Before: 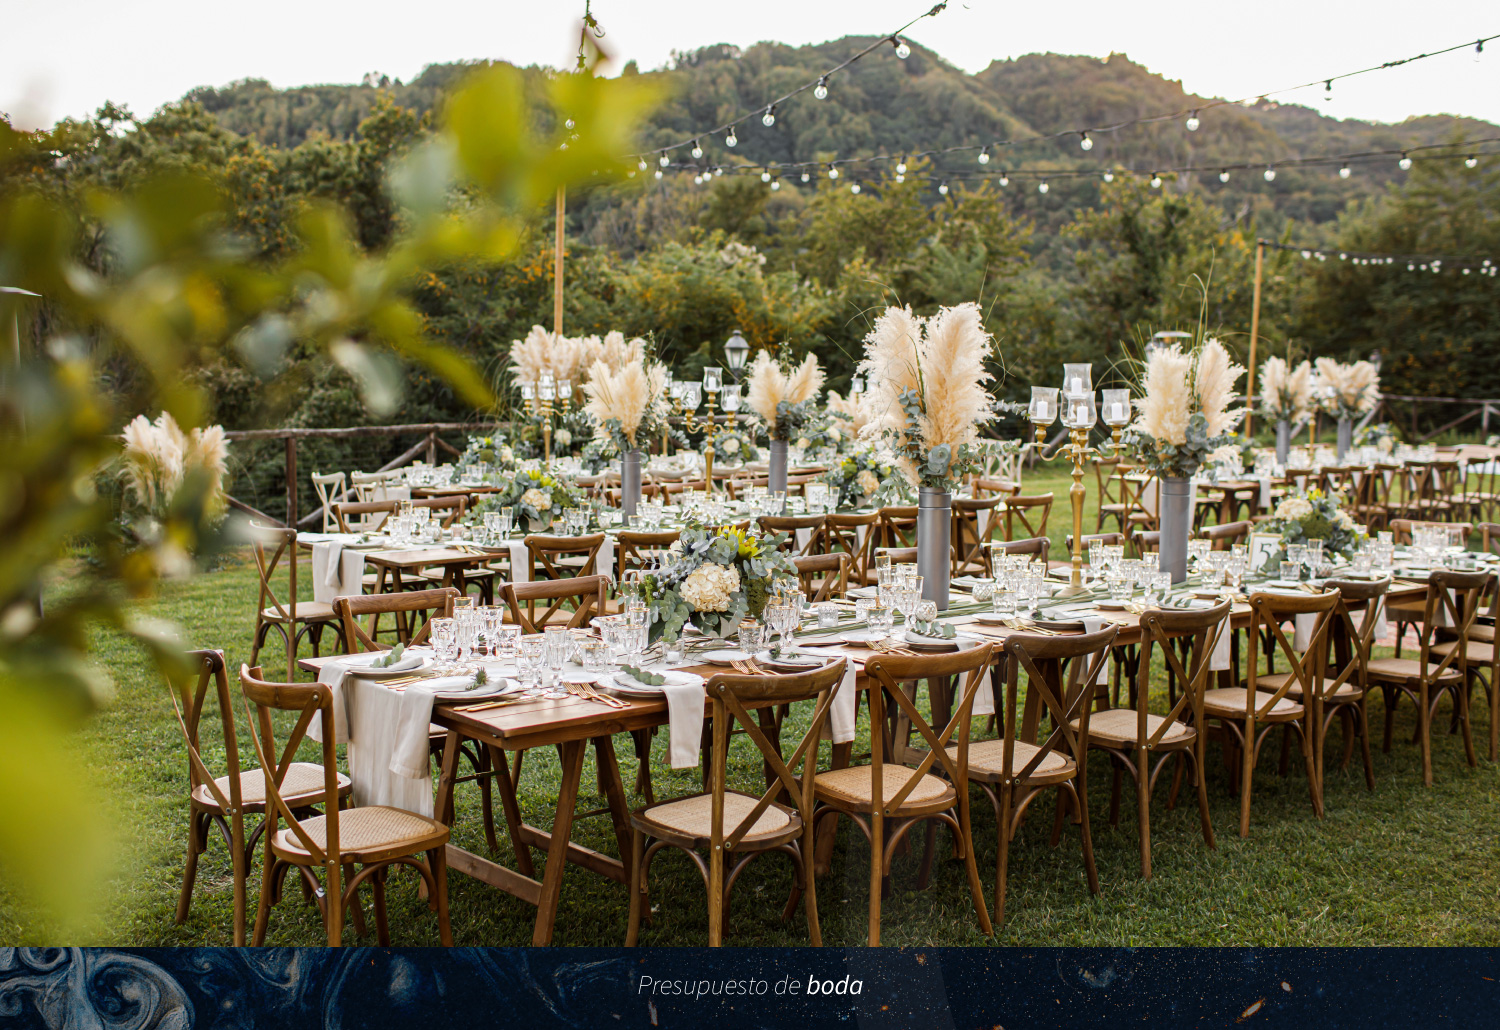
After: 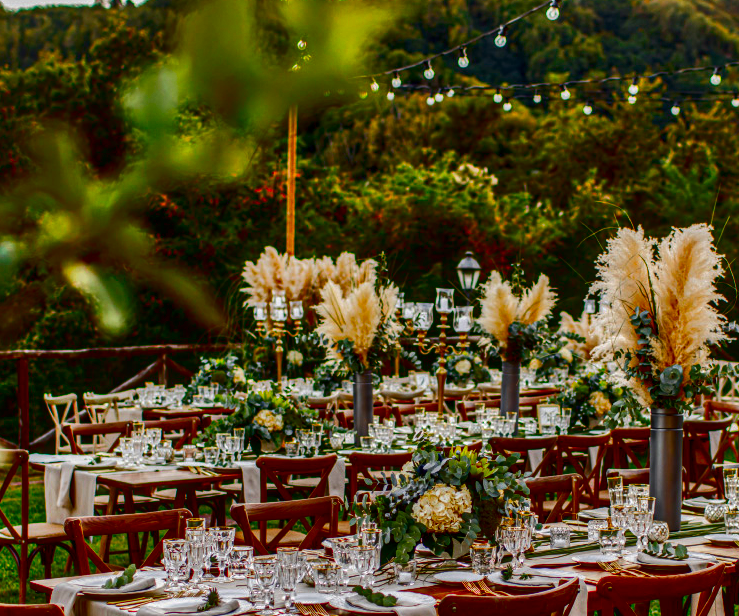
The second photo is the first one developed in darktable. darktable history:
crop: left 17.909%, top 7.699%, right 32.787%, bottom 32.432%
shadows and highlights: shadows 59.66, soften with gaussian
local contrast: highlights 1%, shadows 7%, detail 133%
contrast brightness saturation: brightness -0.993, saturation 0.994
